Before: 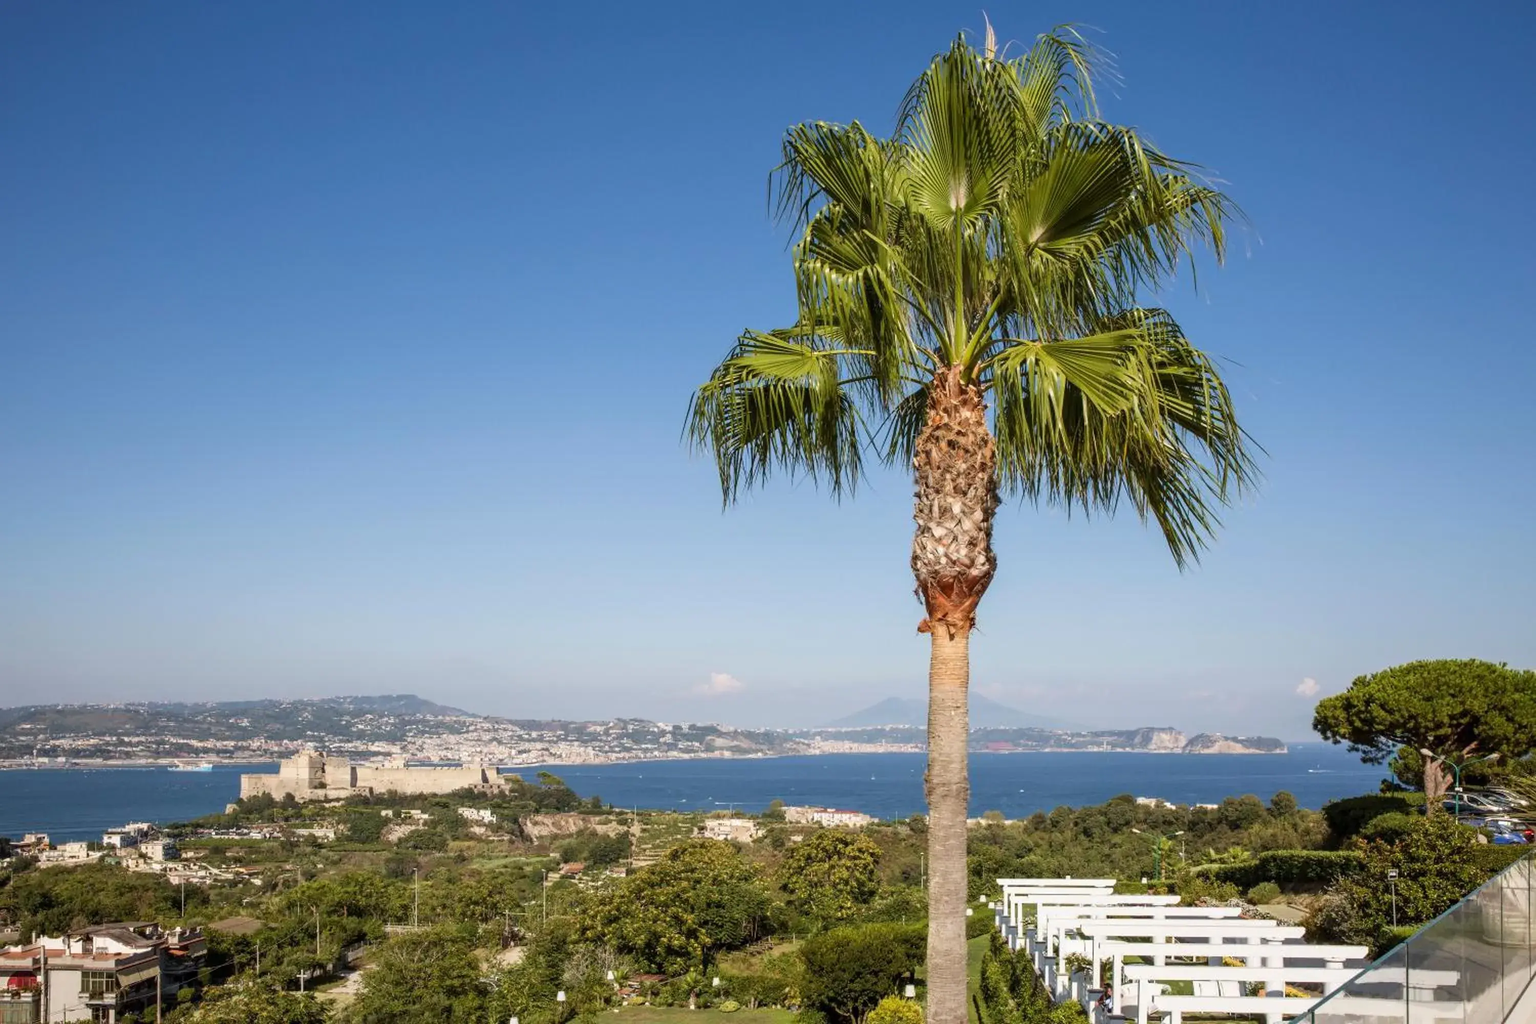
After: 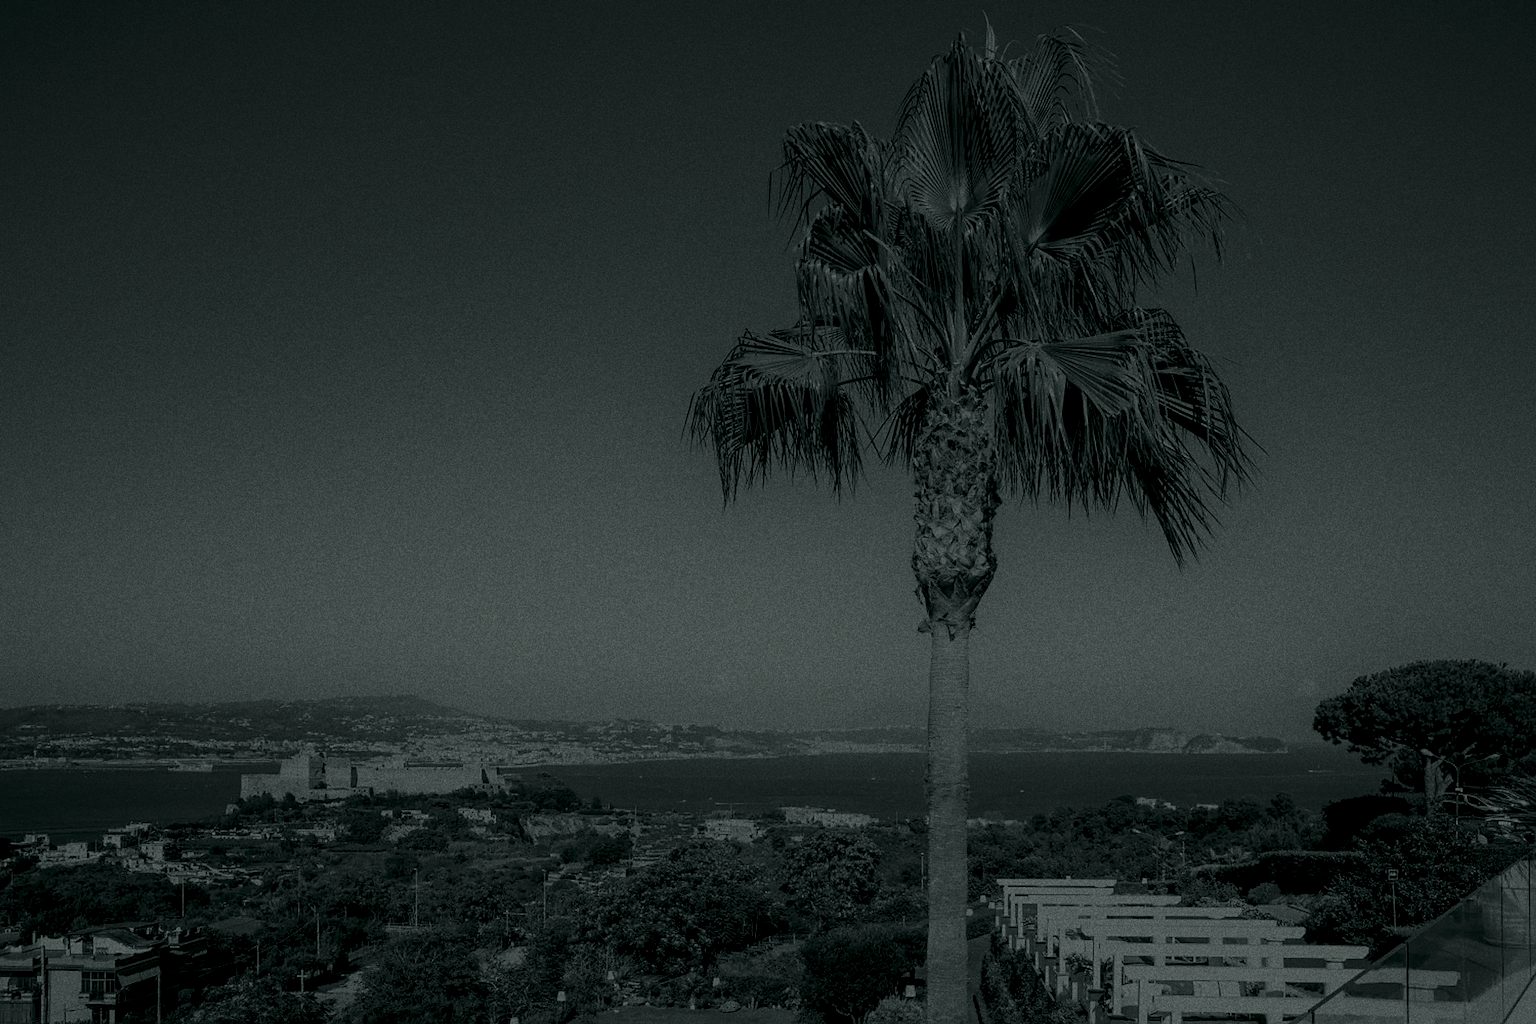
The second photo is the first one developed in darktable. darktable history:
grain: strength 49.07%
colorize: hue 90°, saturation 19%, lightness 1.59%, version 1
shadows and highlights: shadows -40.15, highlights 62.88, soften with gaussian
sharpen: on, module defaults
